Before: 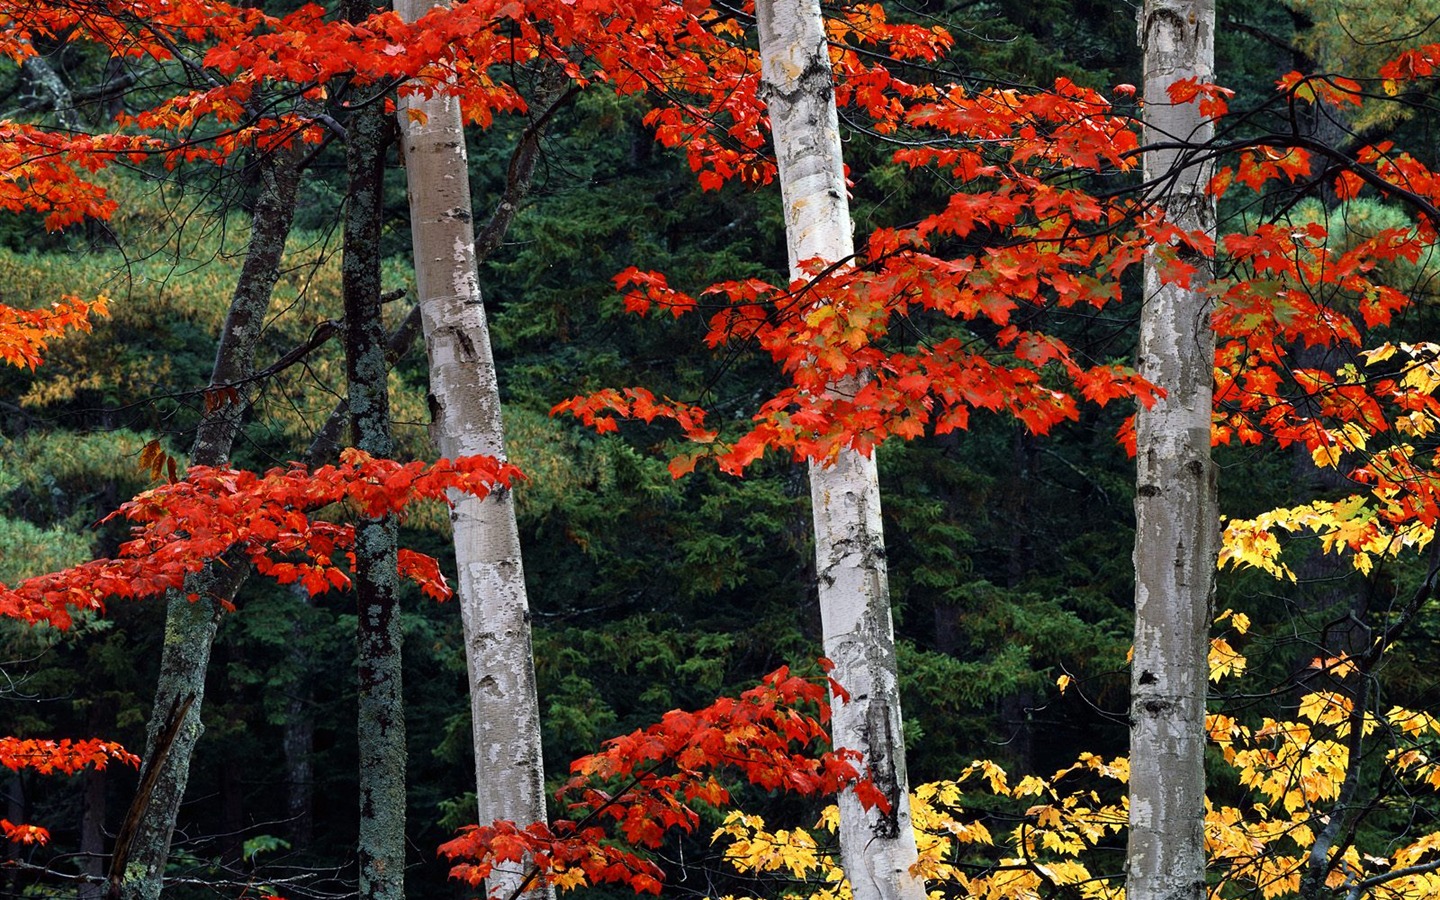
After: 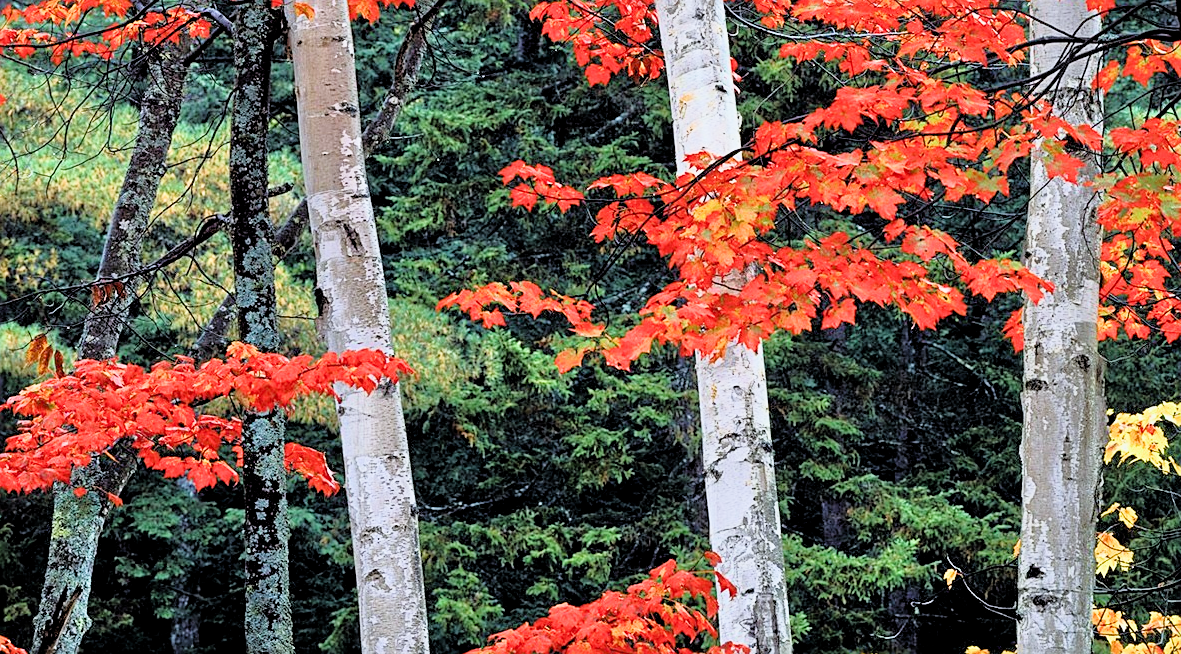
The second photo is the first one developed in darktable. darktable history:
filmic rgb: black relative exposure -11.88 EV, white relative exposure 5.43 EV, threshold 3 EV, hardness 4.49, latitude 50%, contrast 1.14, color science v5 (2021), contrast in shadows safe, contrast in highlights safe, enable highlight reconstruction true
levels: levels [0.016, 0.5, 0.996]
white balance: red 0.974, blue 1.044
tone equalizer: -7 EV 0.15 EV, -6 EV 0.6 EV, -5 EV 1.15 EV, -4 EV 1.33 EV, -3 EV 1.15 EV, -2 EV 0.6 EV, -1 EV 0.15 EV, mask exposure compensation -0.5 EV
crop: left 7.856%, top 11.836%, right 10.12%, bottom 15.387%
sharpen: on, module defaults
exposure: black level correction 0, exposure 0.9 EV, compensate highlight preservation false
